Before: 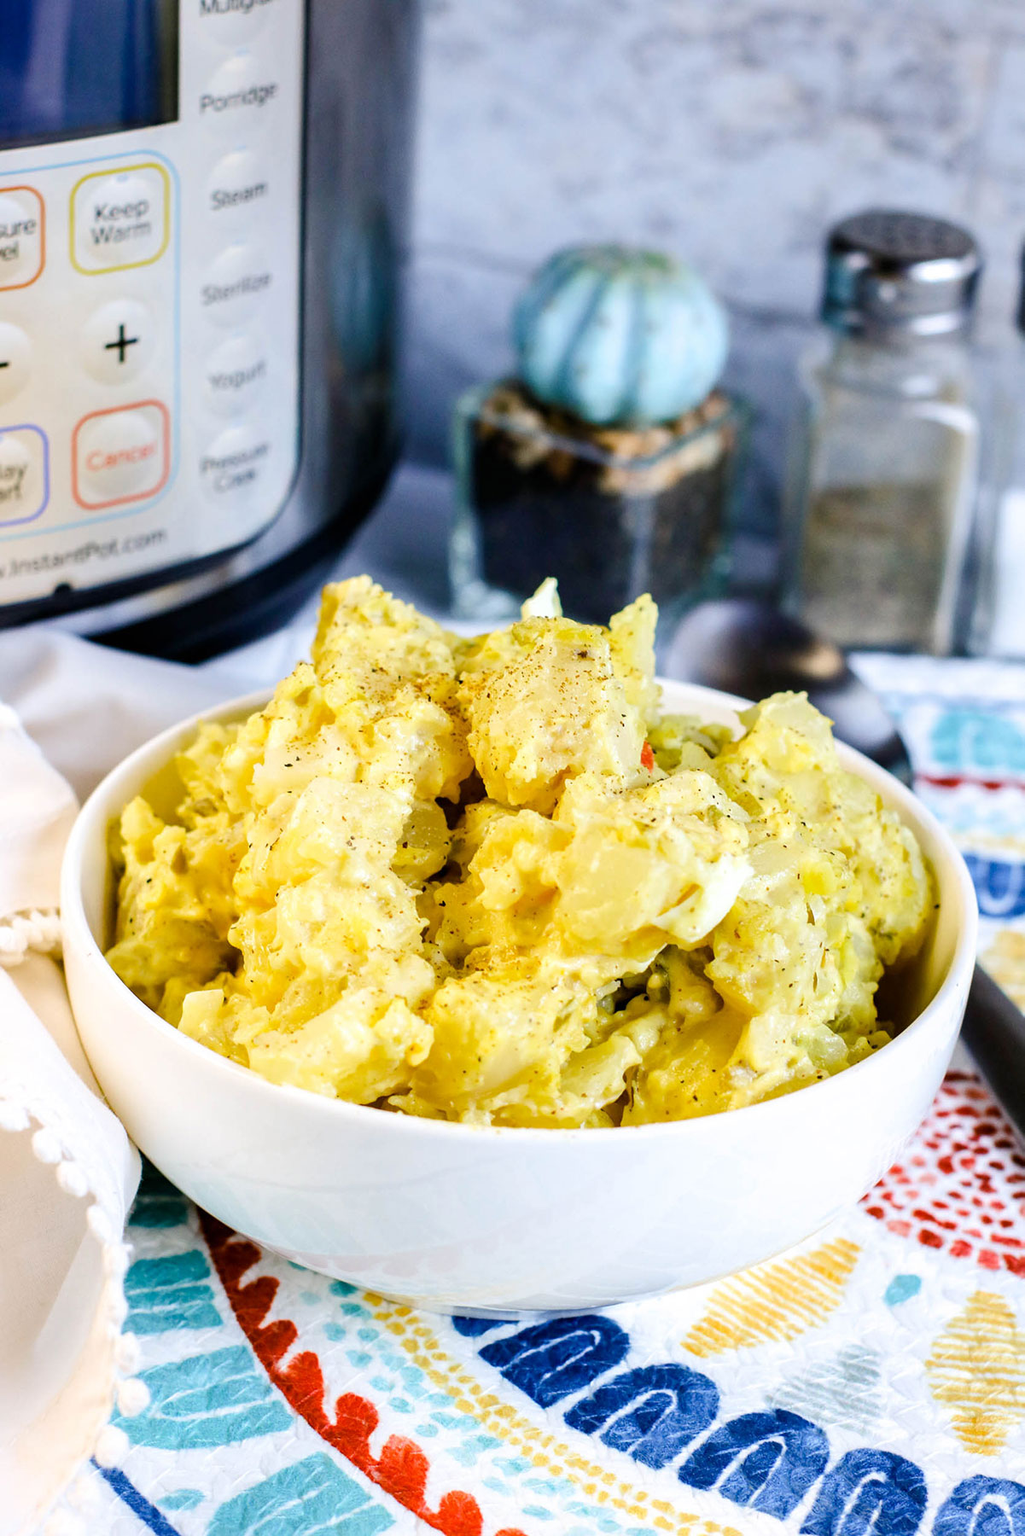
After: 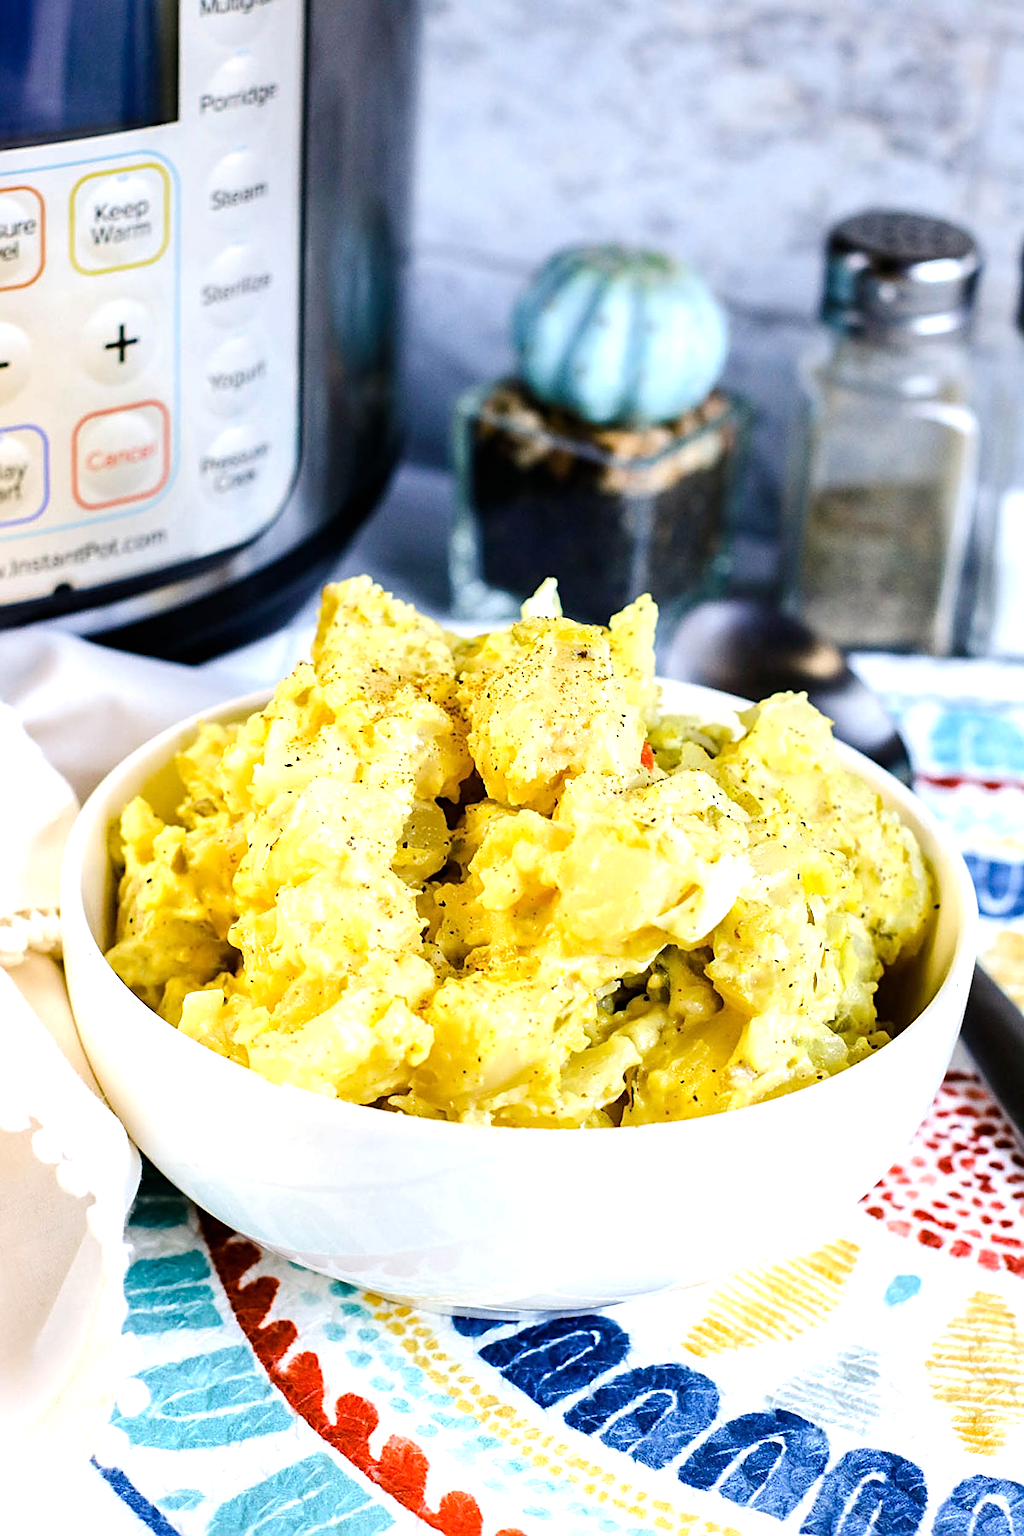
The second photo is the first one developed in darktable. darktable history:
sharpen: on, module defaults
tone equalizer: -8 EV -0.385 EV, -7 EV -0.366 EV, -6 EV -0.346 EV, -5 EV -0.231 EV, -3 EV 0.194 EV, -2 EV 0.315 EV, -1 EV 0.403 EV, +0 EV 0.408 EV, edges refinement/feathering 500, mask exposure compensation -1.57 EV, preserve details no
